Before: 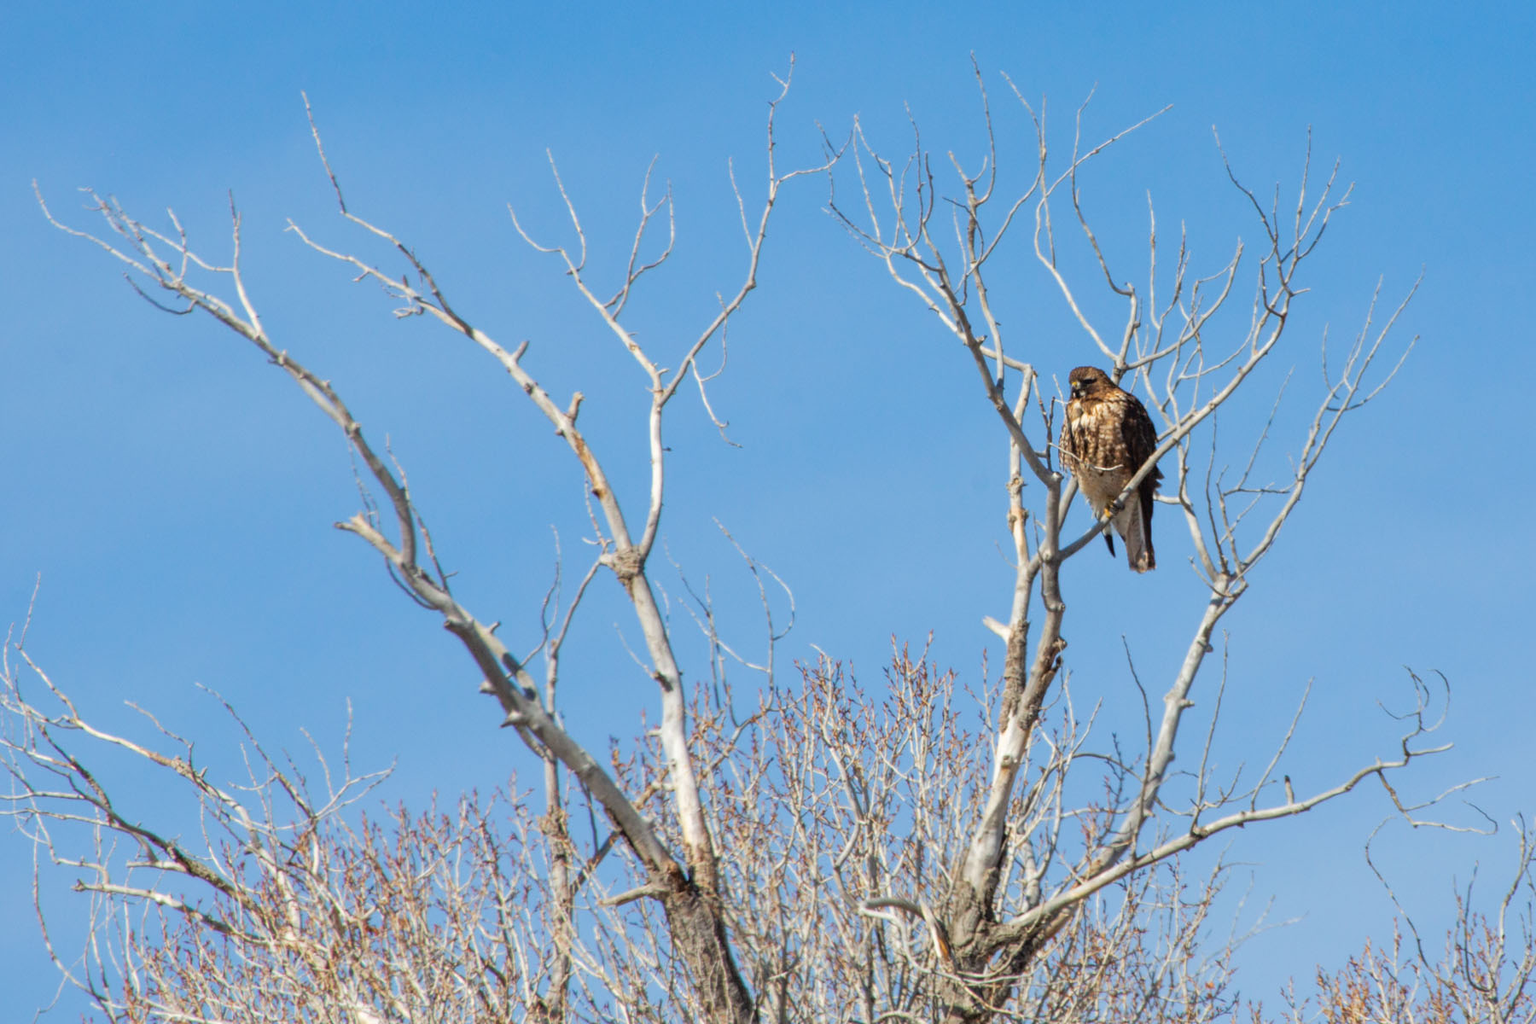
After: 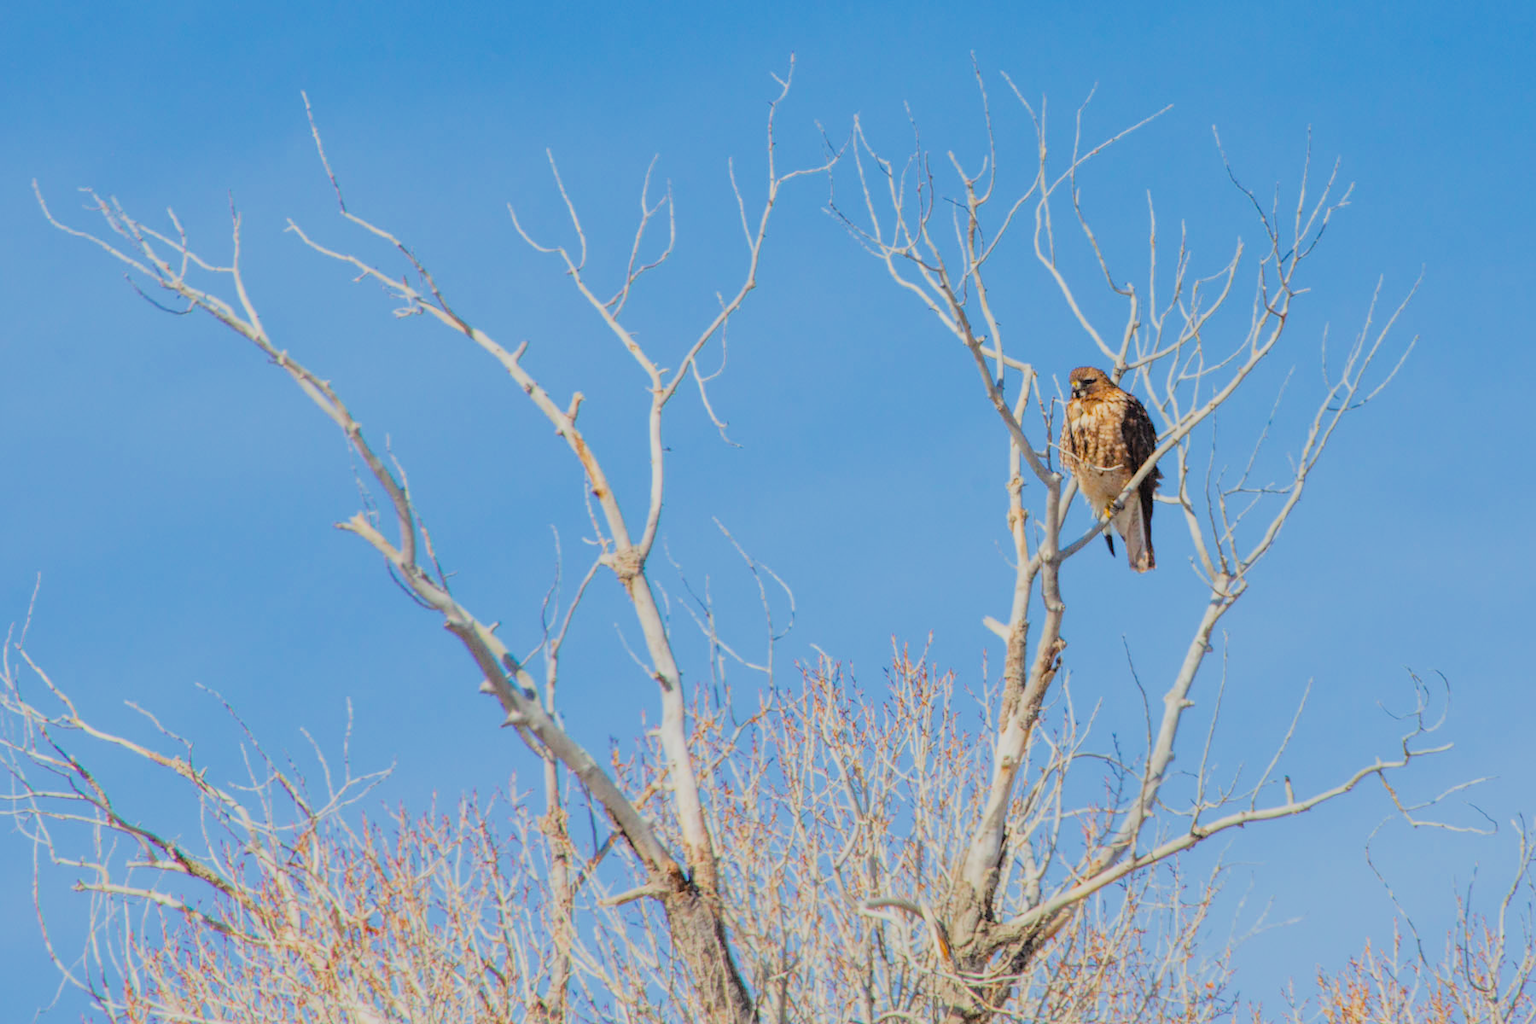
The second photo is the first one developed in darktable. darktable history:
filmic rgb: white relative exposure 8 EV, threshold 3 EV, hardness 2.44, latitude 10.07%, contrast 0.72, highlights saturation mix 10%, shadows ↔ highlights balance 1.38%, color science v4 (2020), enable highlight reconstruction true
exposure: black level correction 0, exposure 1.1 EV, compensate exposure bias true, compensate highlight preservation false
